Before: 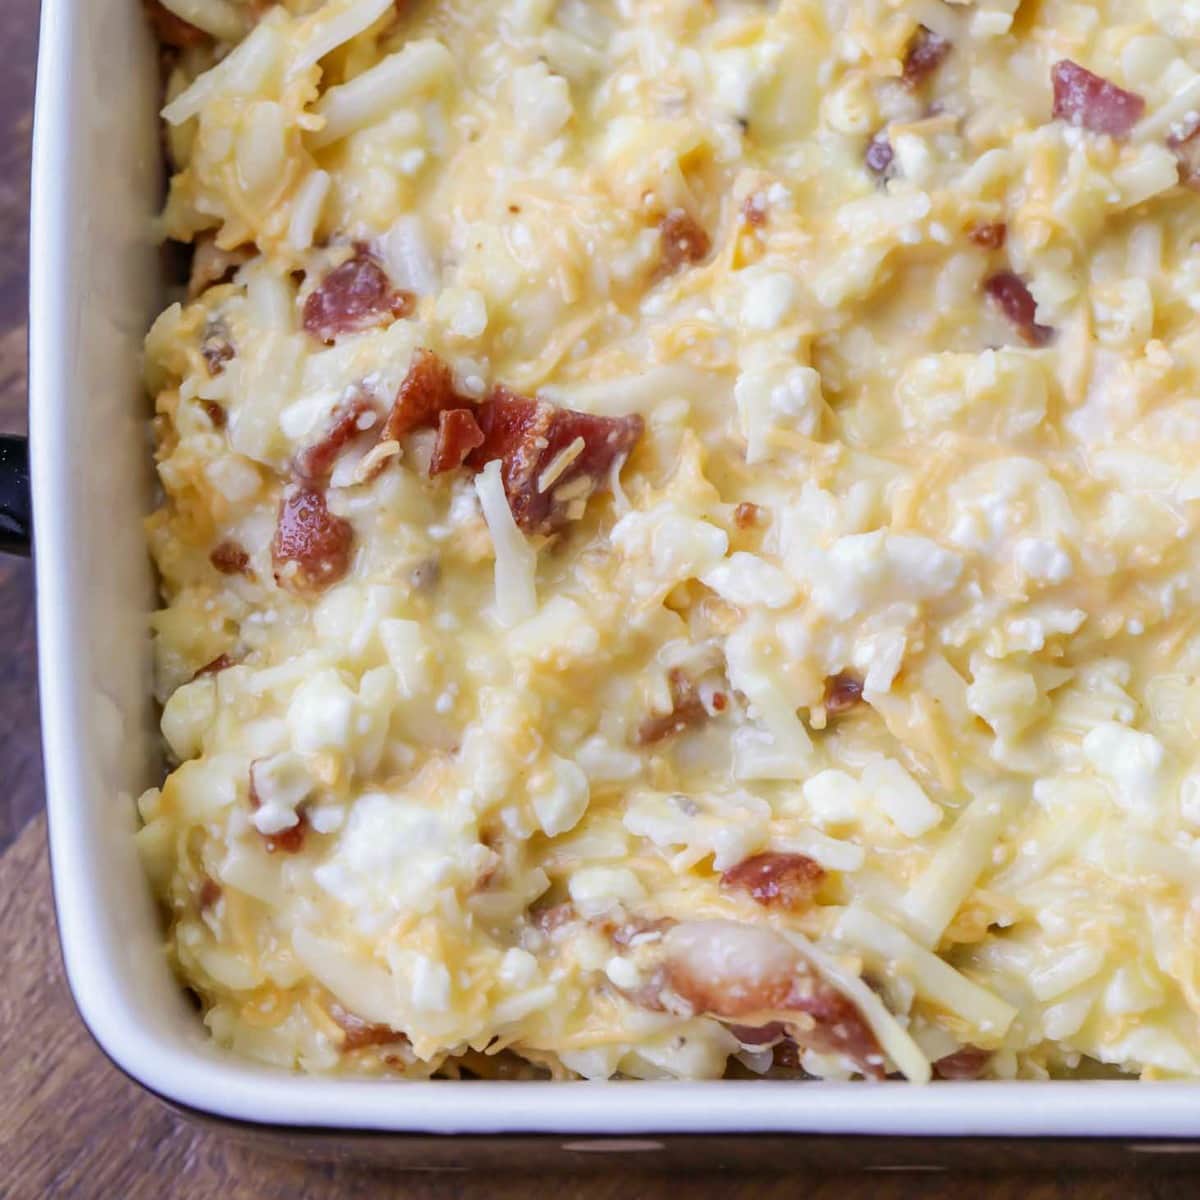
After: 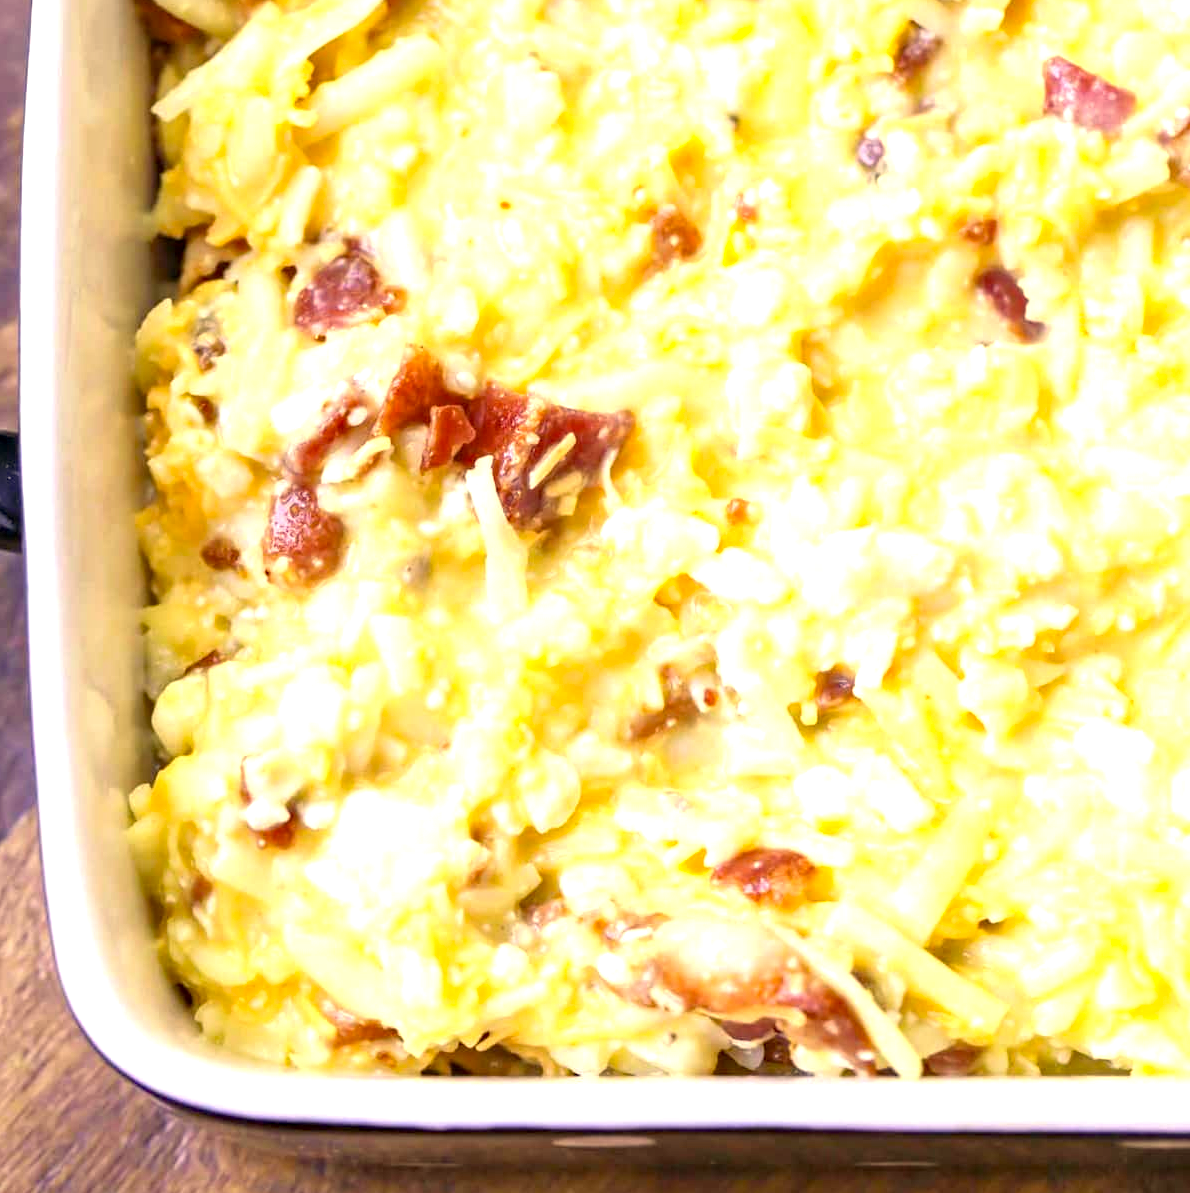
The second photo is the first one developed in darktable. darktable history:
exposure: exposure 1.211 EV, compensate exposure bias true, compensate highlight preservation false
haze removal: compatibility mode true, adaptive false
color correction: highlights a* 2.5, highlights b* 23.06
crop and rotate: left 0.807%, top 0.344%, bottom 0.237%
